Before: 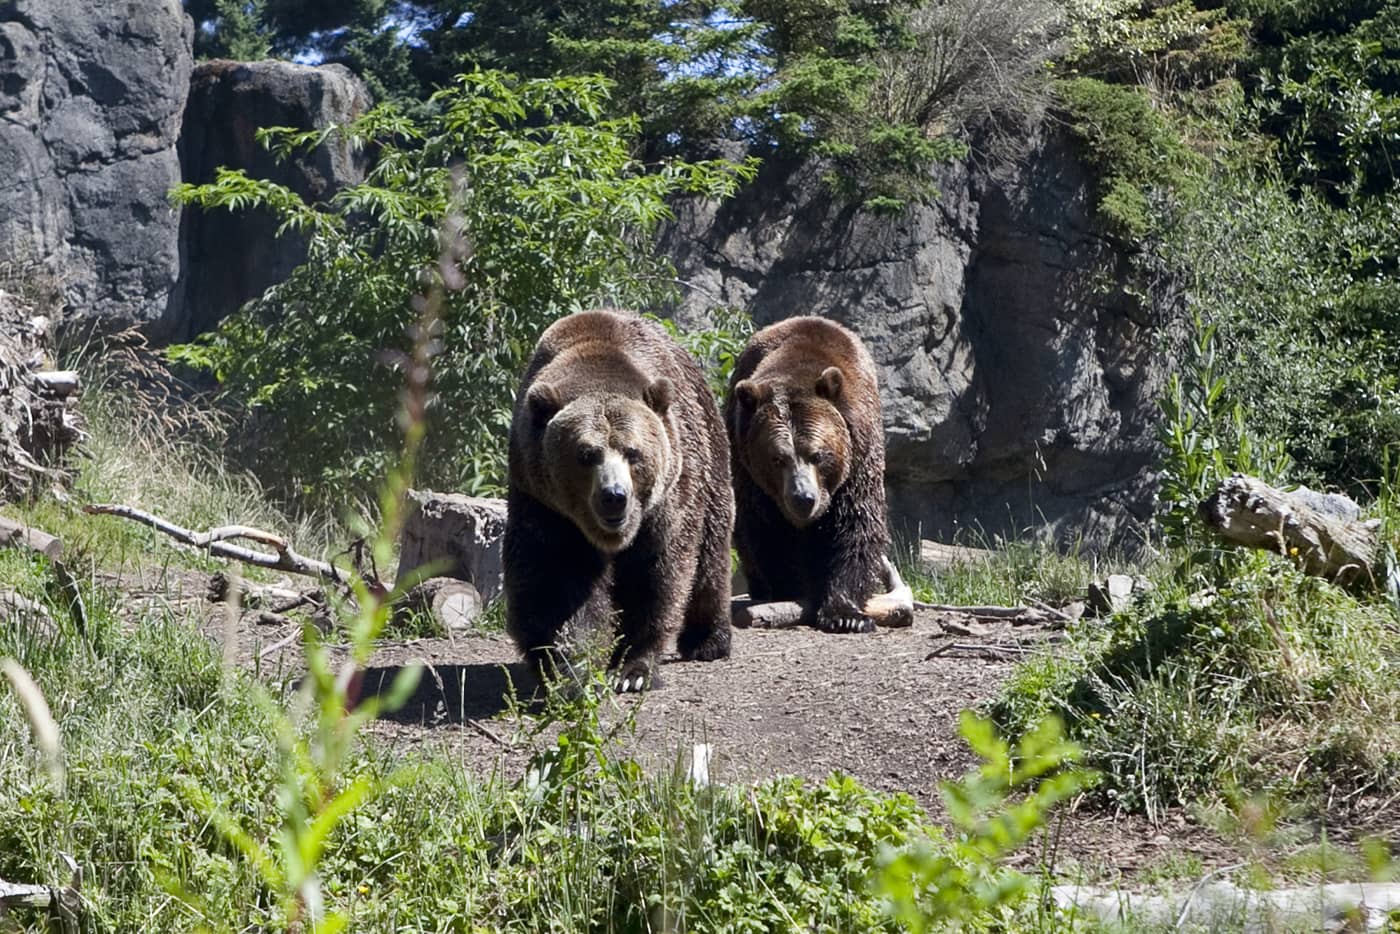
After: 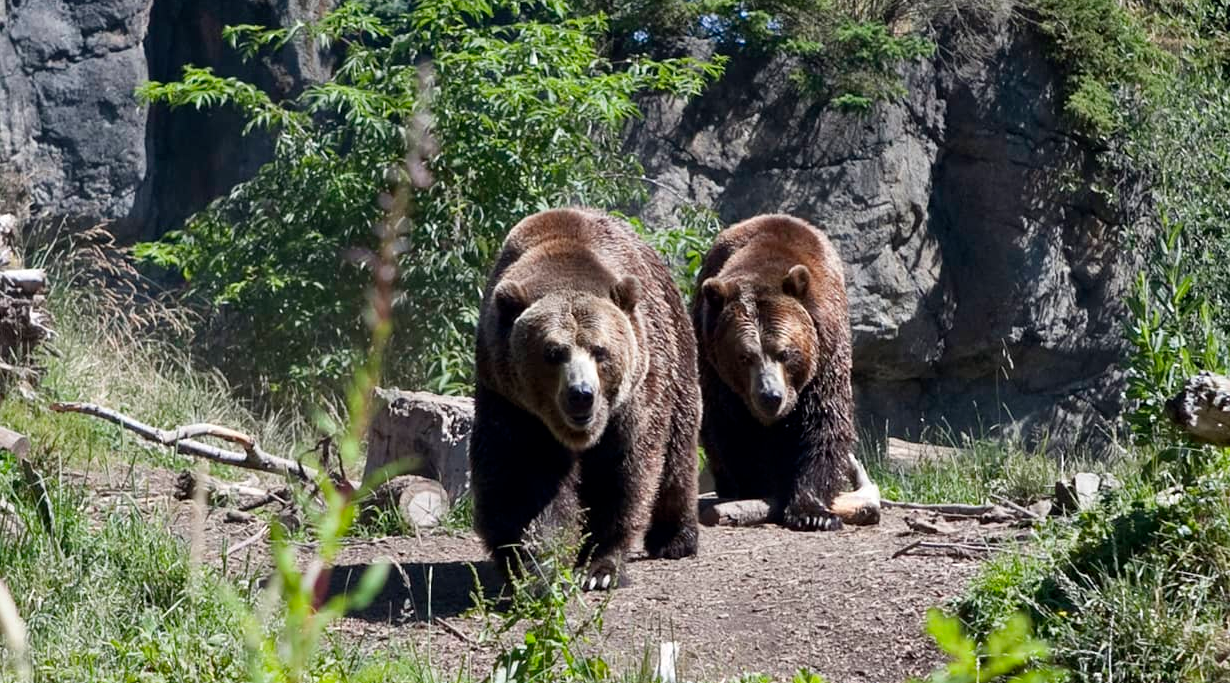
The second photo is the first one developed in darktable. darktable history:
crop and rotate: left 2.413%, top 11.092%, right 9.669%, bottom 15.685%
